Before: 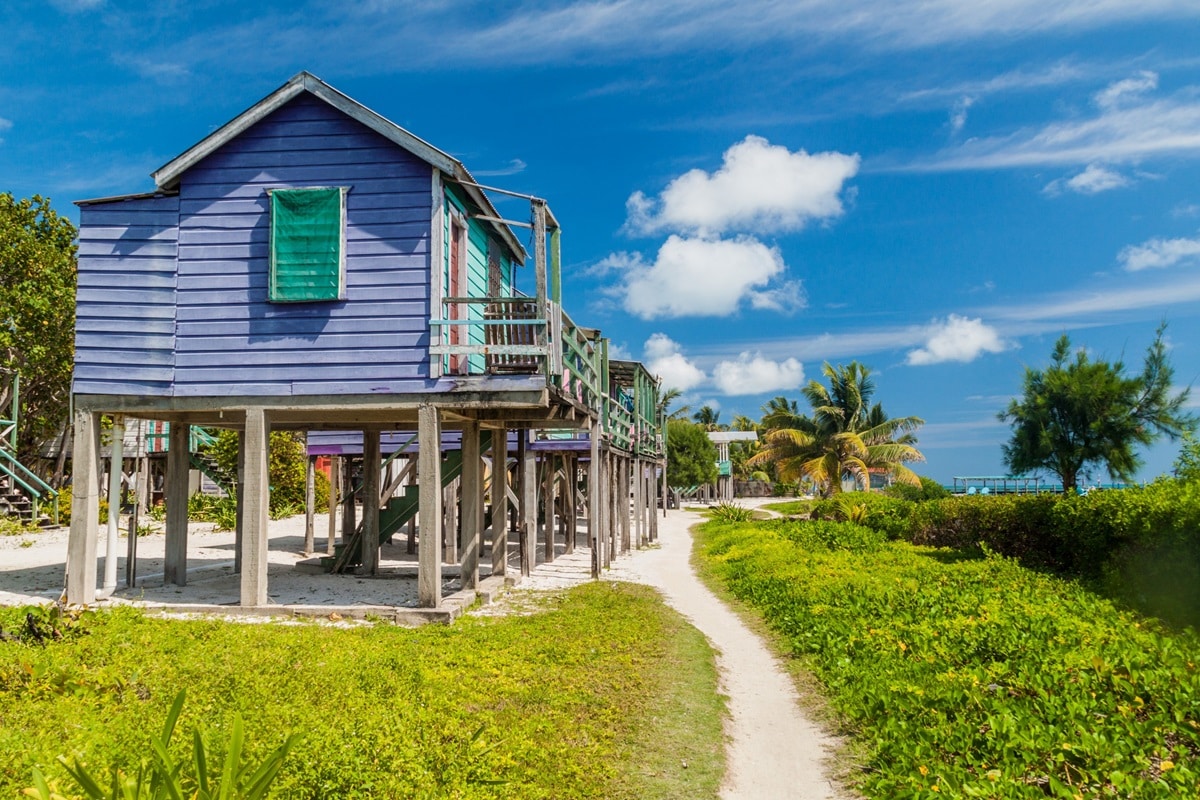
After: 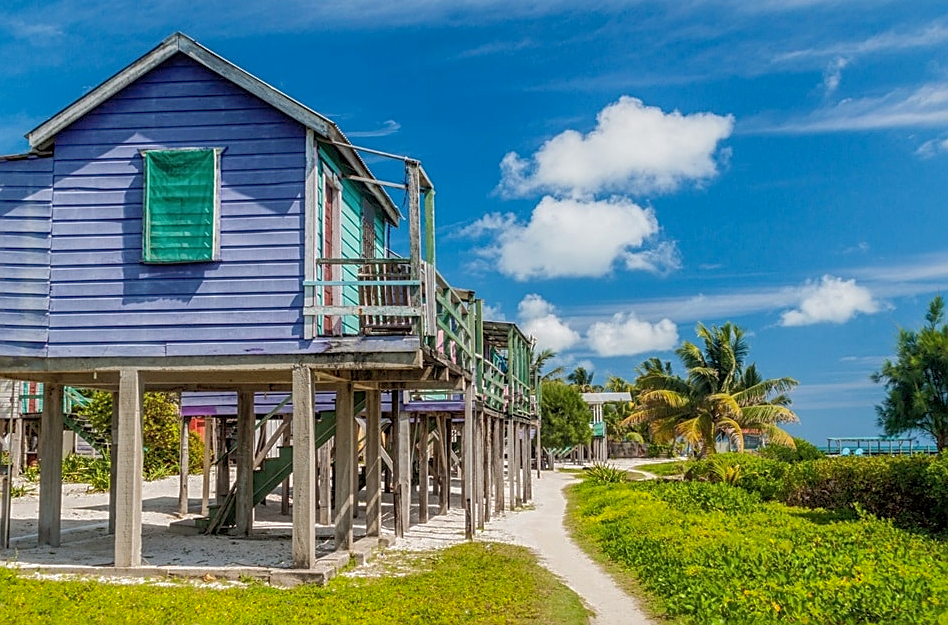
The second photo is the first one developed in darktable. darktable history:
sharpen: on, module defaults
crop and rotate: left 10.549%, top 5.119%, right 10.401%, bottom 16.643%
local contrast: on, module defaults
shadows and highlights: shadows 60.36, highlights -59.86
